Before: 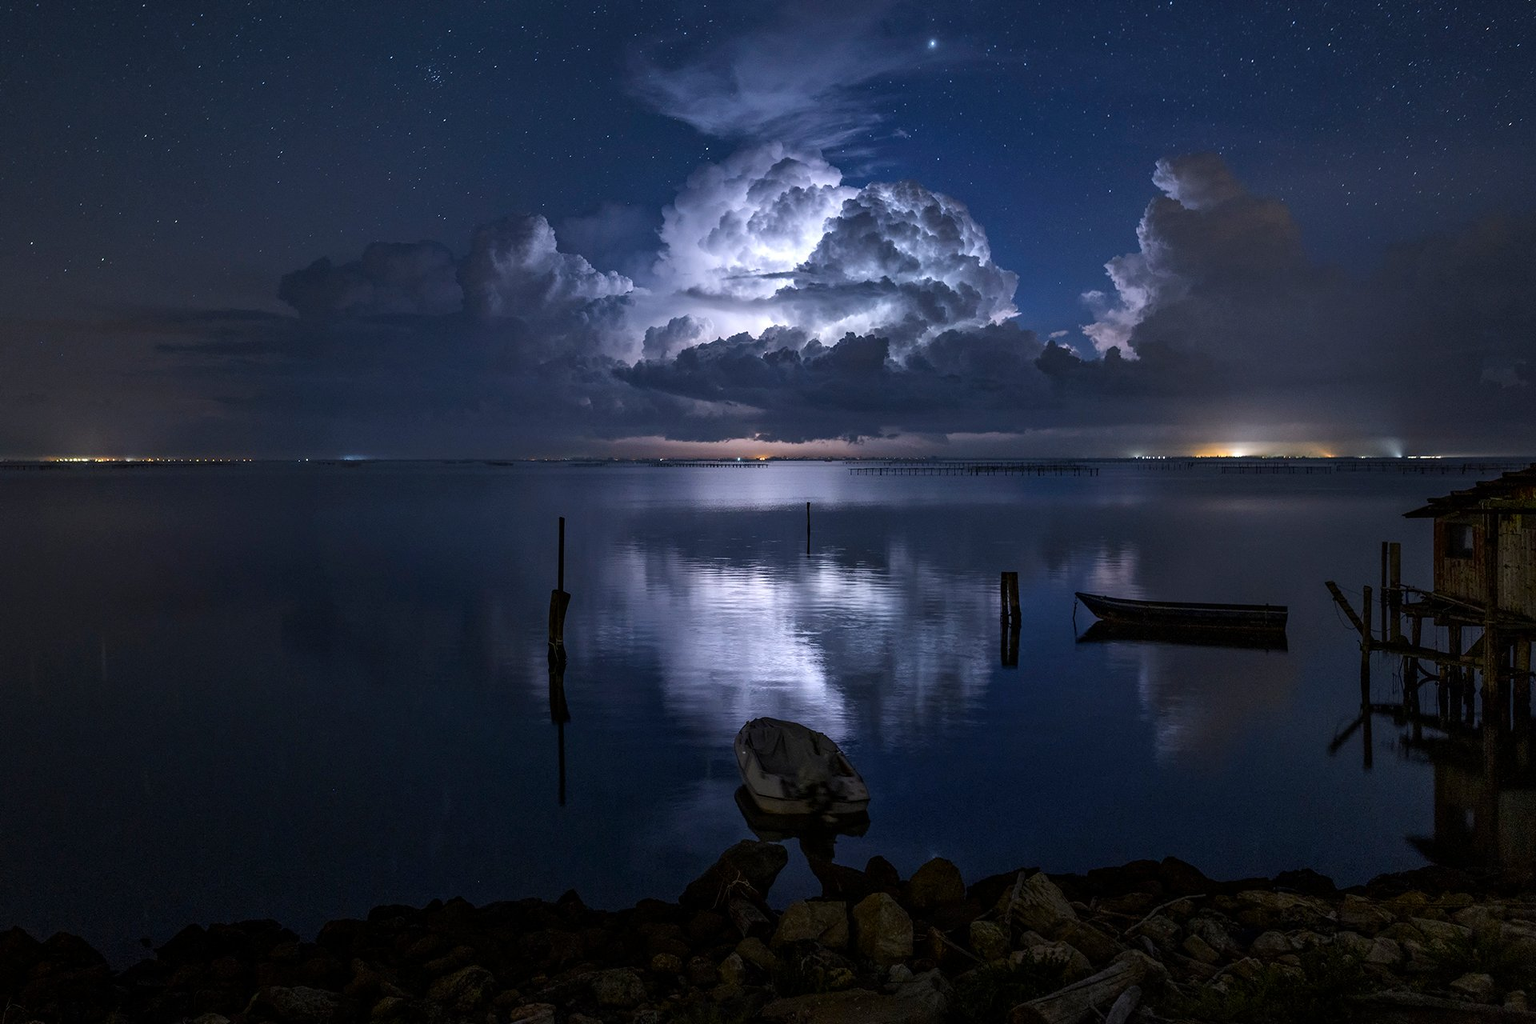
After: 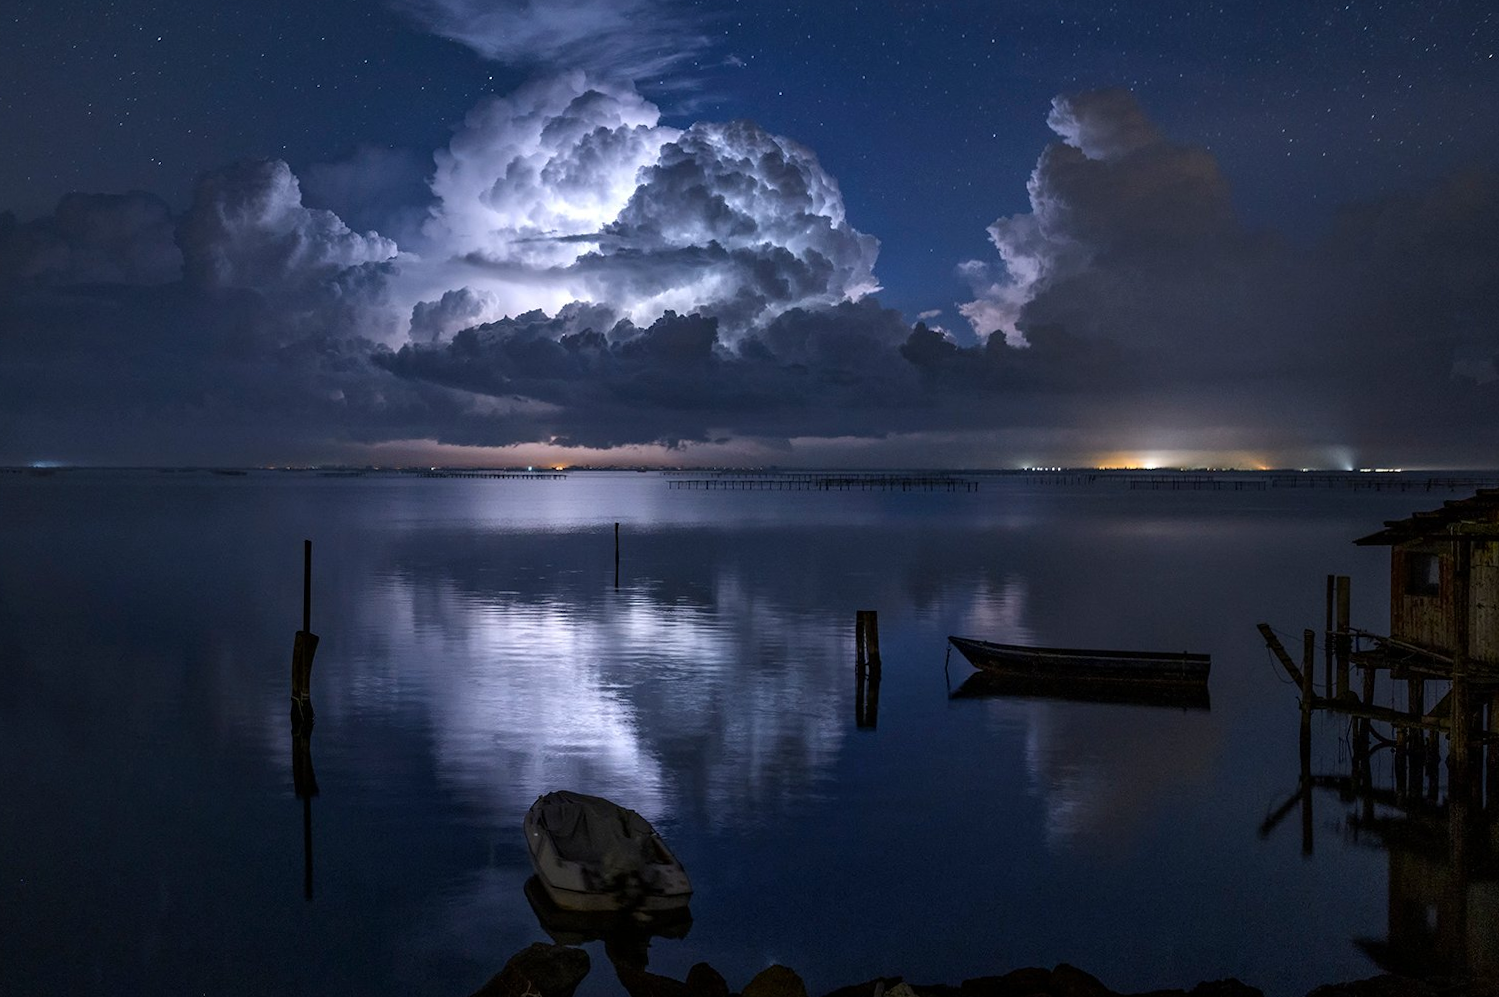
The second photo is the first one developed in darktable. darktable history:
crop and rotate: left 20.74%, top 7.912%, right 0.375%, bottom 13.378%
rotate and perspective: rotation 0.174°, lens shift (vertical) 0.013, lens shift (horizontal) 0.019, shear 0.001, automatic cropping original format, crop left 0.007, crop right 0.991, crop top 0.016, crop bottom 0.997
